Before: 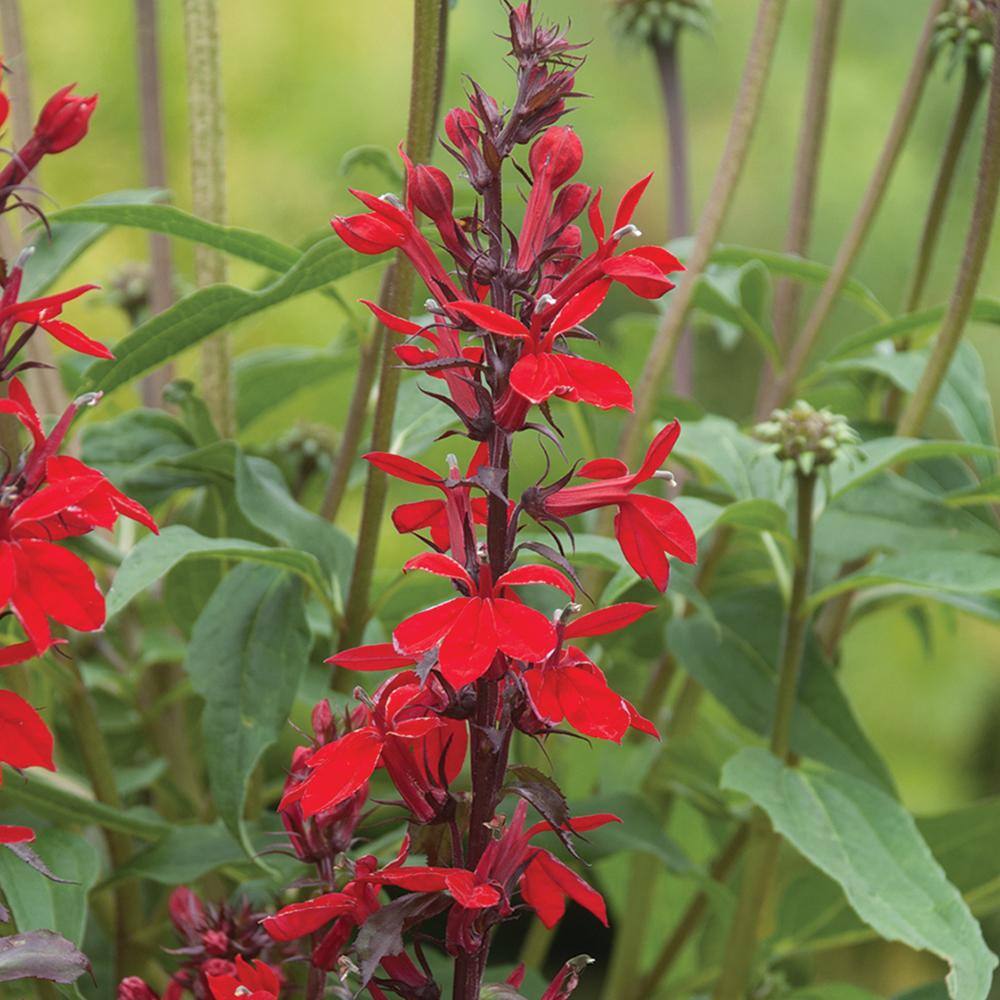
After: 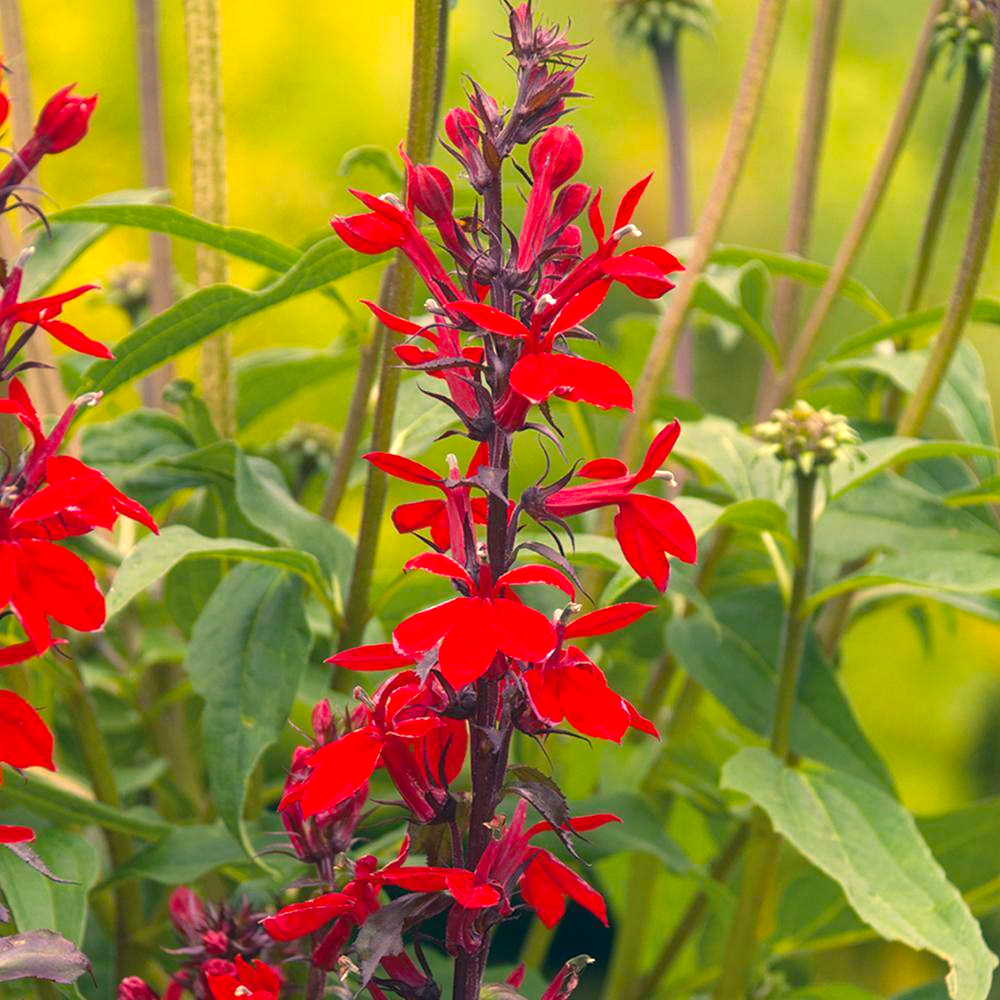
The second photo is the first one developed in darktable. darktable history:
exposure: exposure -0.25 EV, compensate highlight preservation false
color correction: highlights a* 10.3, highlights b* 14.03, shadows a* -10.23, shadows b* -14.99
color balance rgb: power › hue 311.24°, highlights gain › chroma 3.26%, highlights gain › hue 56.29°, perceptual saturation grading › global saturation 25.528%, perceptual brilliance grading › global brilliance 25.639%, global vibrance 9.973%
